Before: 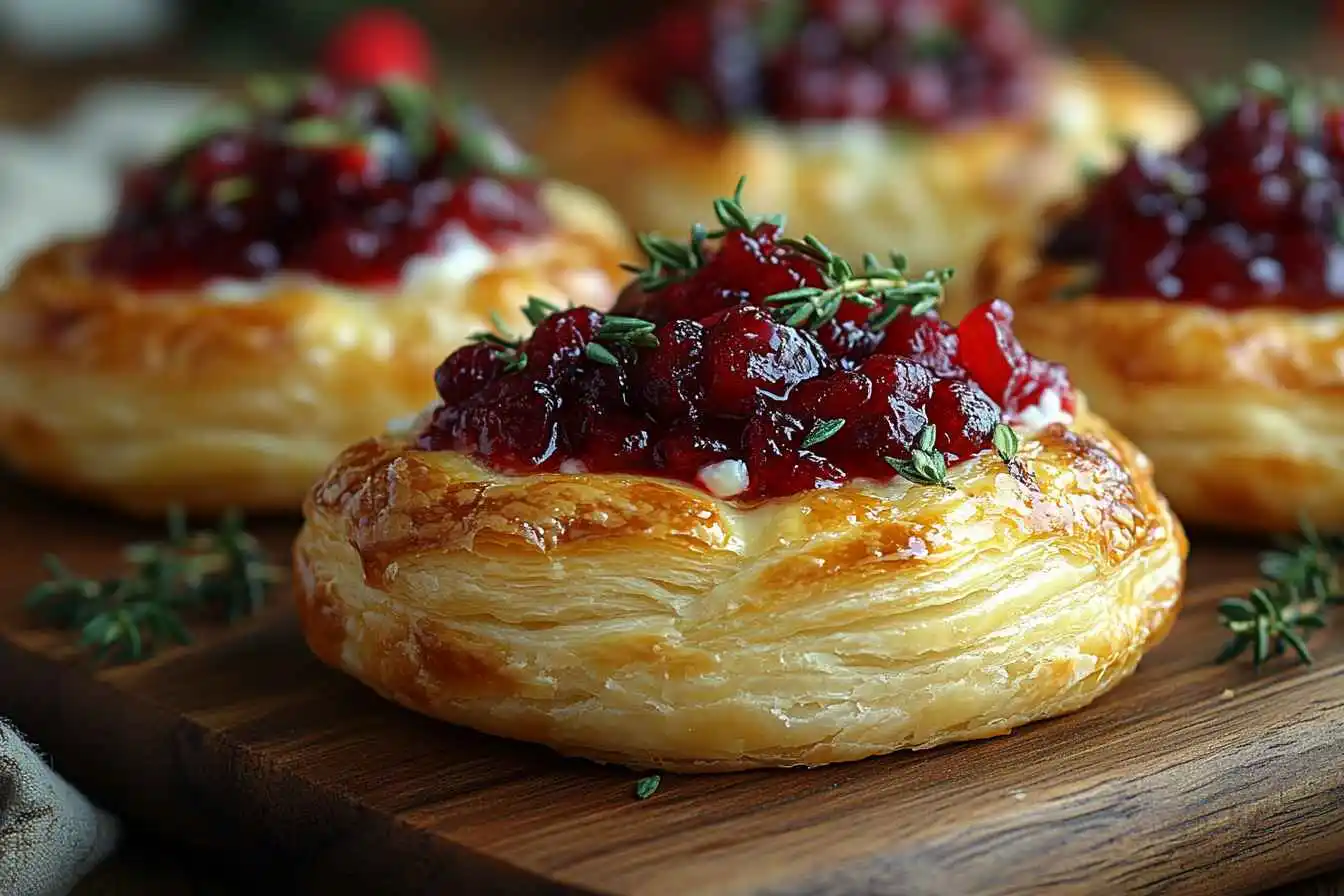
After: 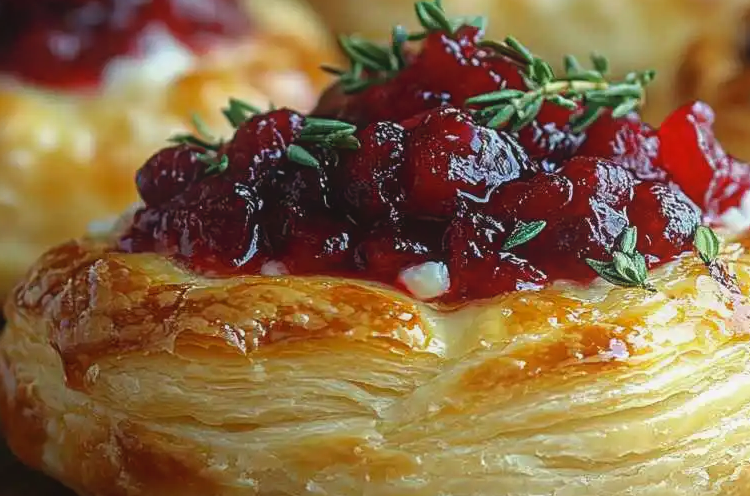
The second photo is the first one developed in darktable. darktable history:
crop and rotate: left 22.32%, top 22.167%, right 21.829%, bottom 22.386%
local contrast: highlights 46%, shadows 4%, detail 98%
